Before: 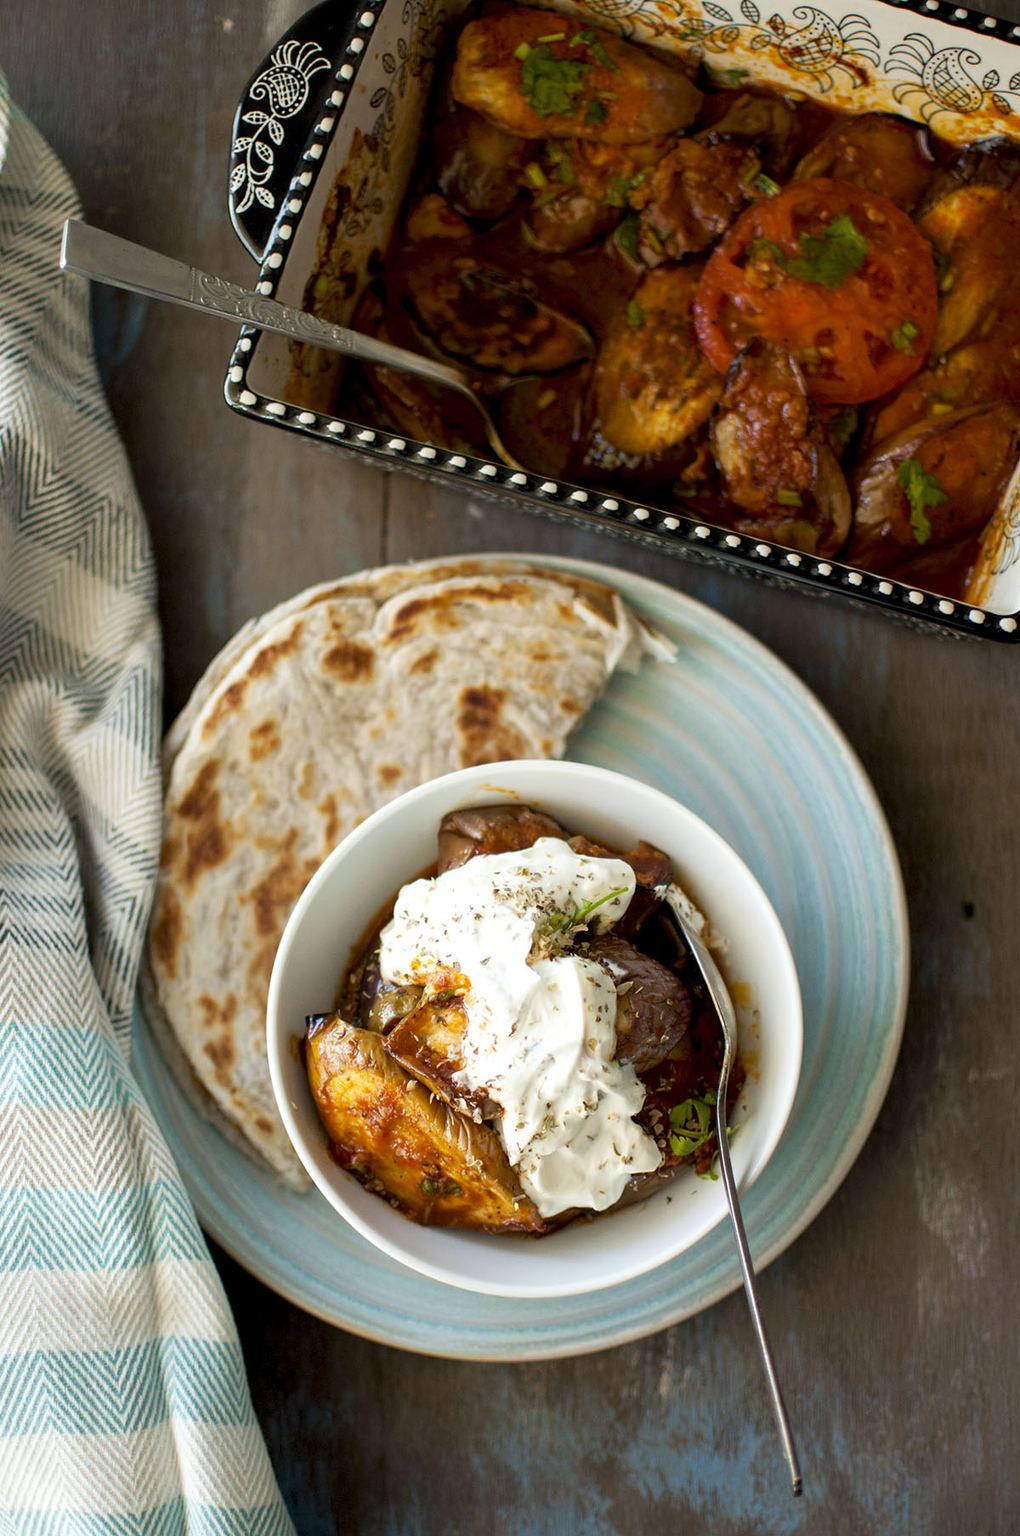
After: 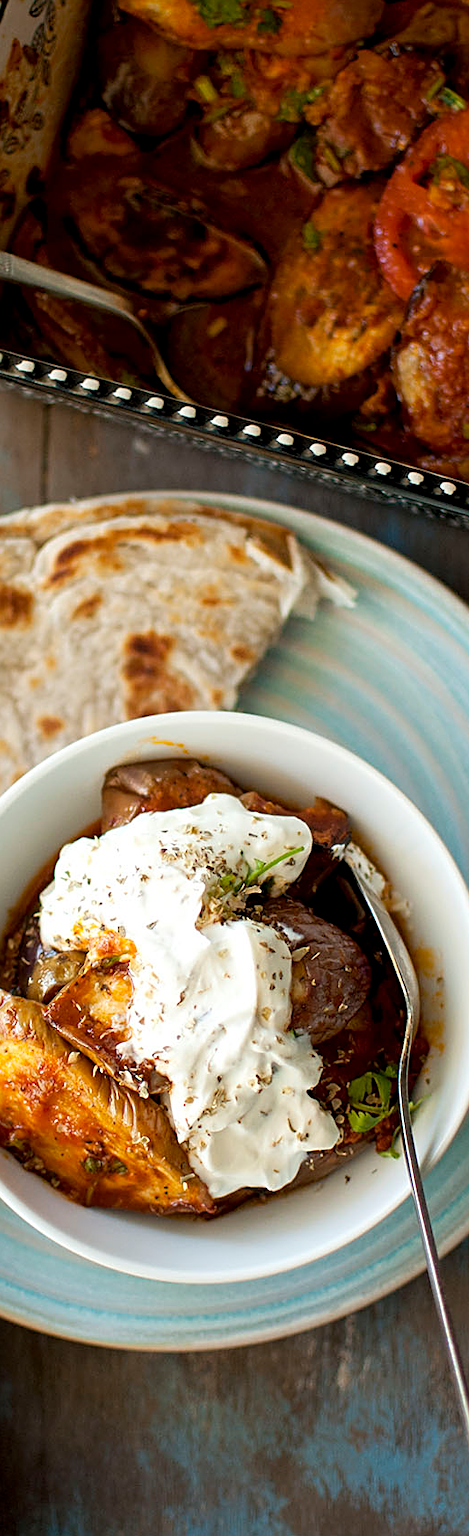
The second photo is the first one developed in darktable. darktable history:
crop: left 33.59%, top 6.02%, right 23.128%
sharpen: on, module defaults
